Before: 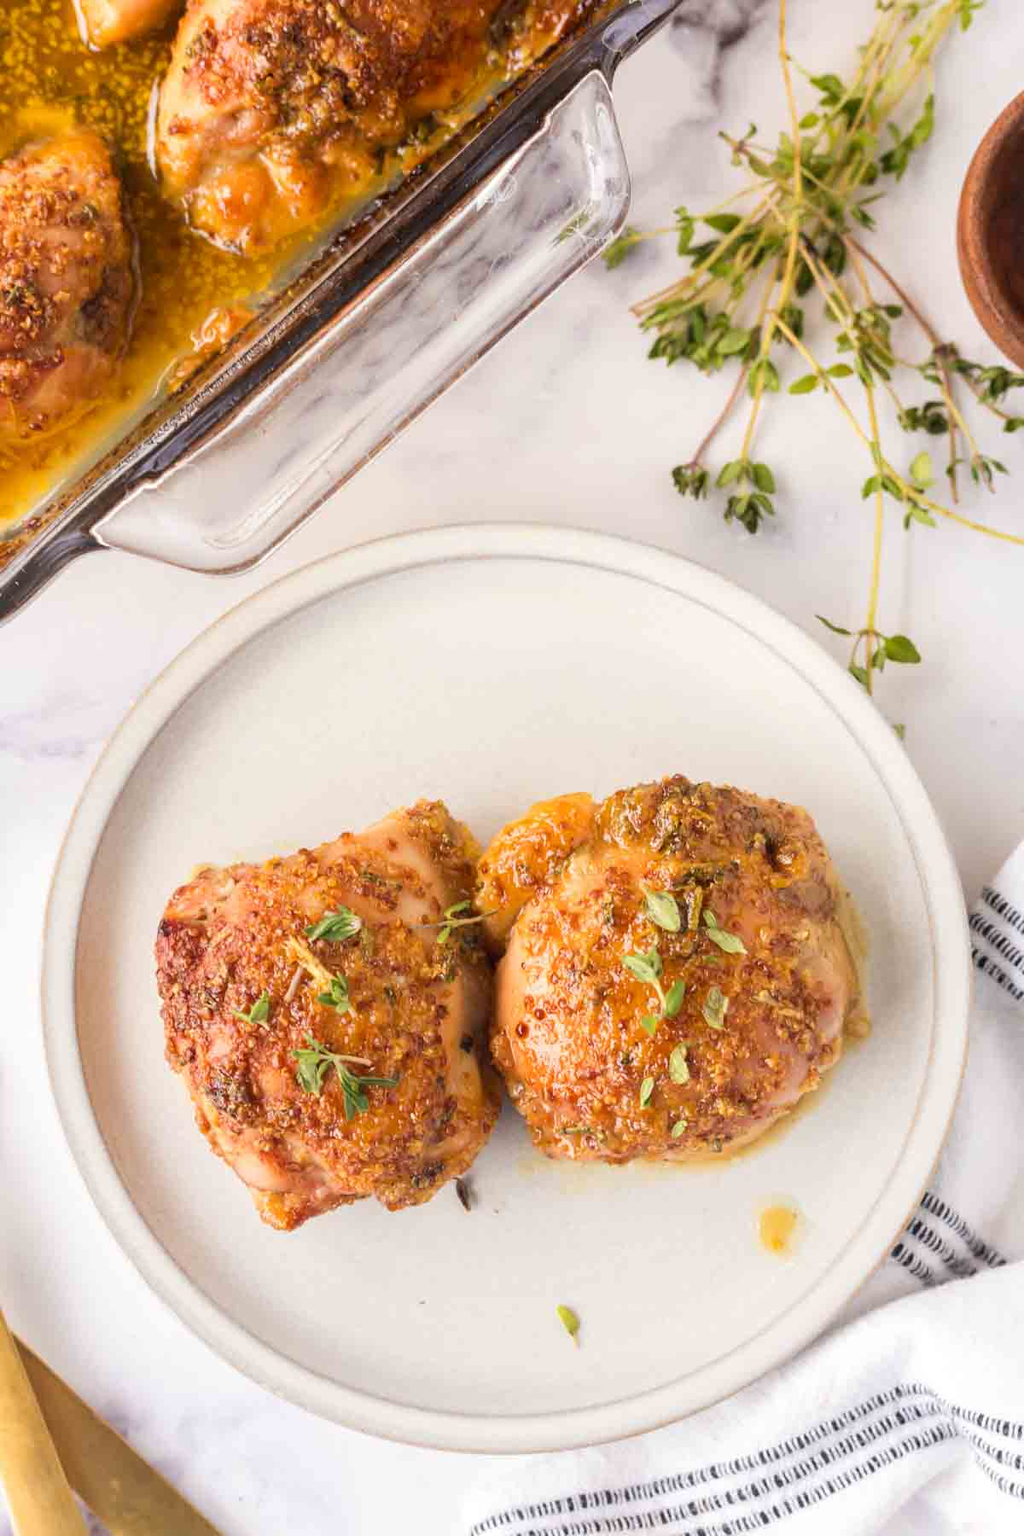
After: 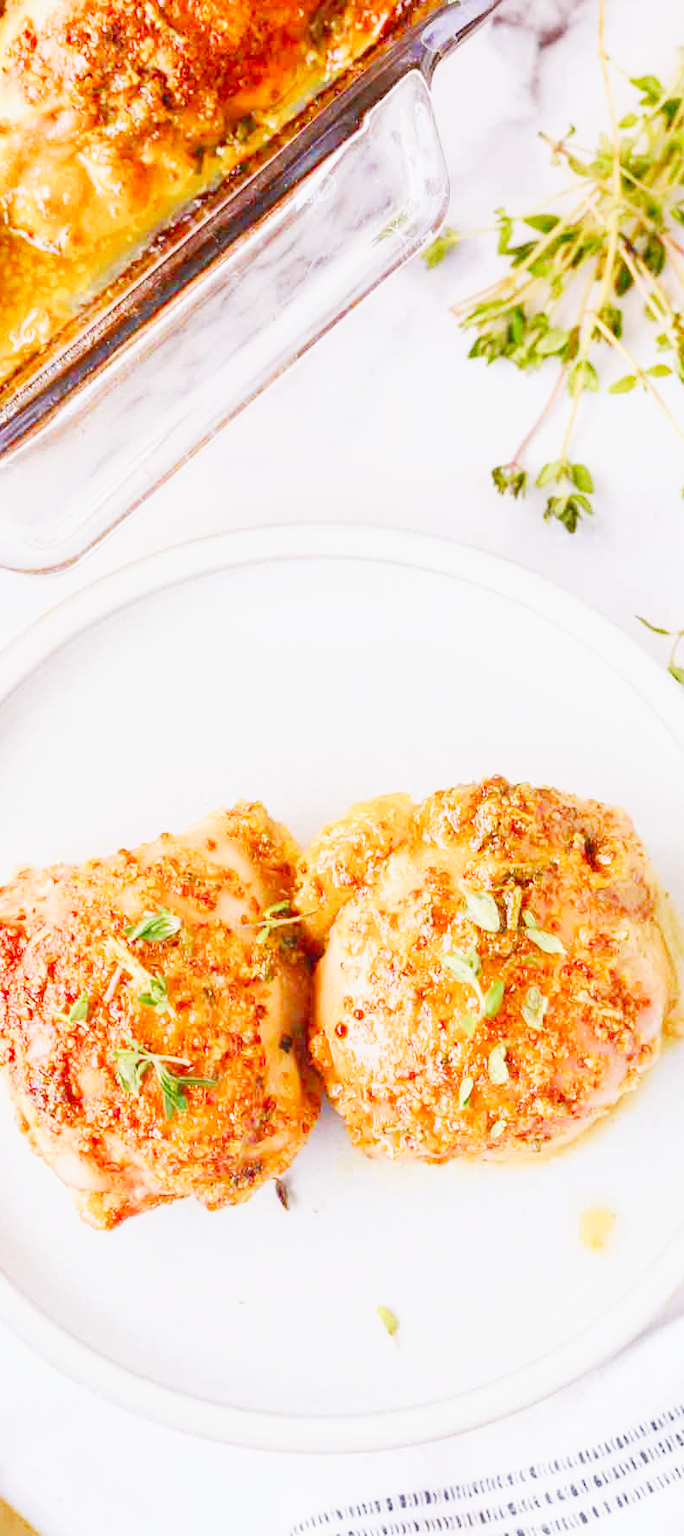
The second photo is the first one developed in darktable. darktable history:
base curve: curves: ch0 [(0, 0) (0.007, 0.004) (0.027, 0.03) (0.046, 0.07) (0.207, 0.54) (0.442, 0.872) (0.673, 0.972) (1, 1)], preserve colors none
color balance rgb: shadows lift › chroma 1%, shadows lift › hue 113°, highlights gain › chroma 0.2%, highlights gain › hue 333°, perceptual saturation grading › global saturation 20%, perceptual saturation grading › highlights -50%, perceptual saturation grading › shadows 25%, contrast -30%
crop and rotate: left 17.732%, right 15.423%
exposure: black level correction -0.003, exposure 0.04 EV, compensate highlight preservation false
white balance: red 0.984, blue 1.059
